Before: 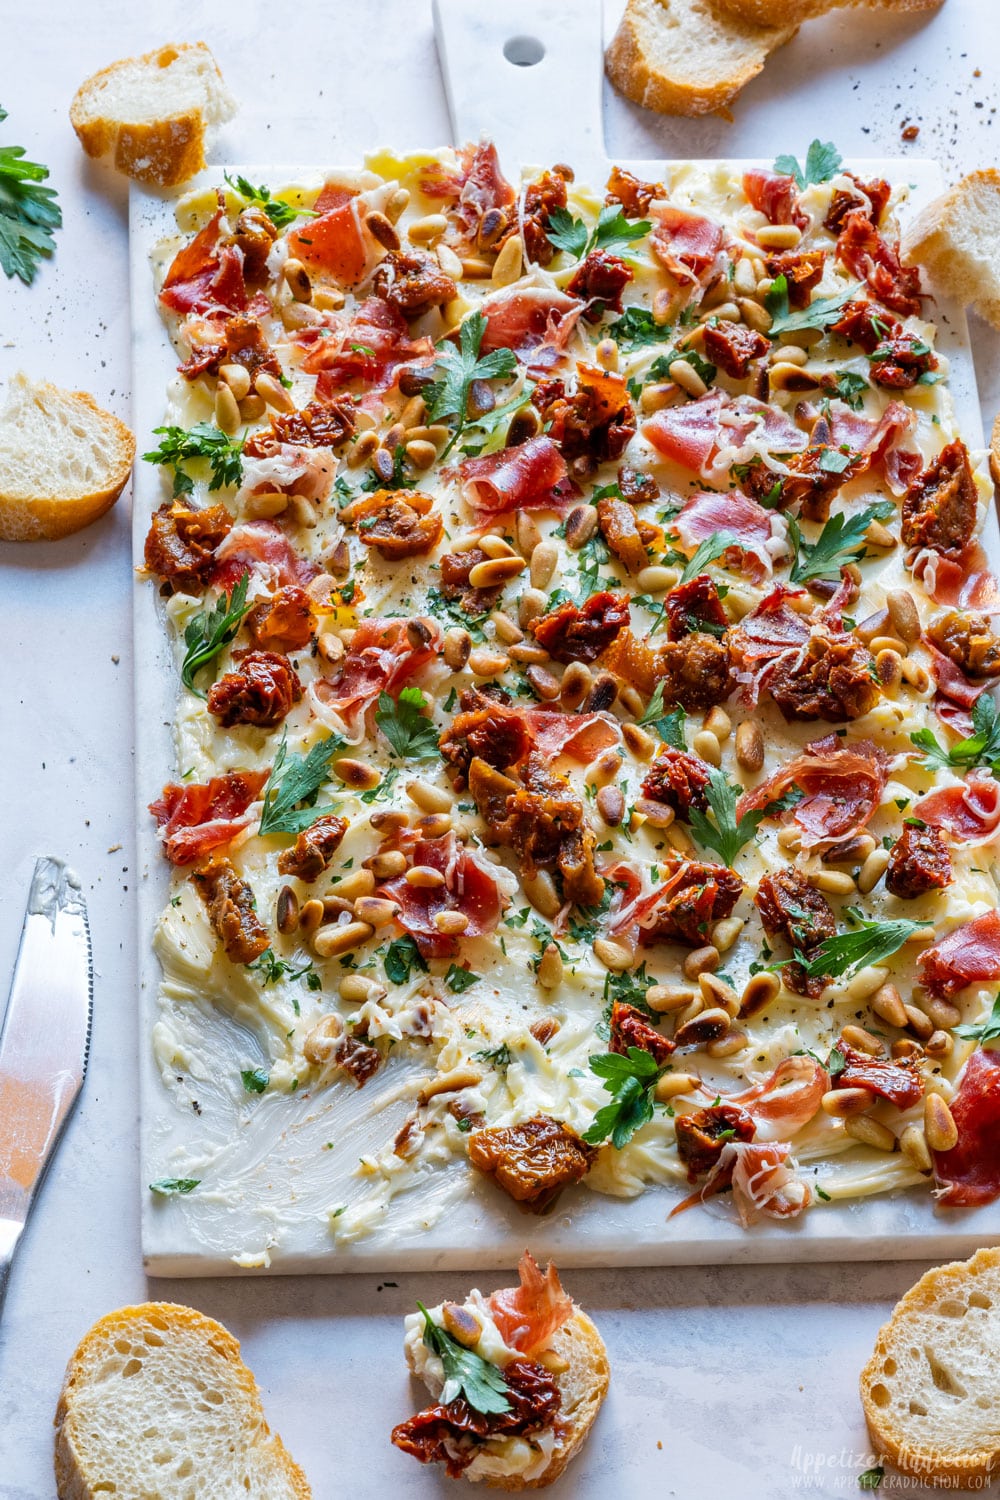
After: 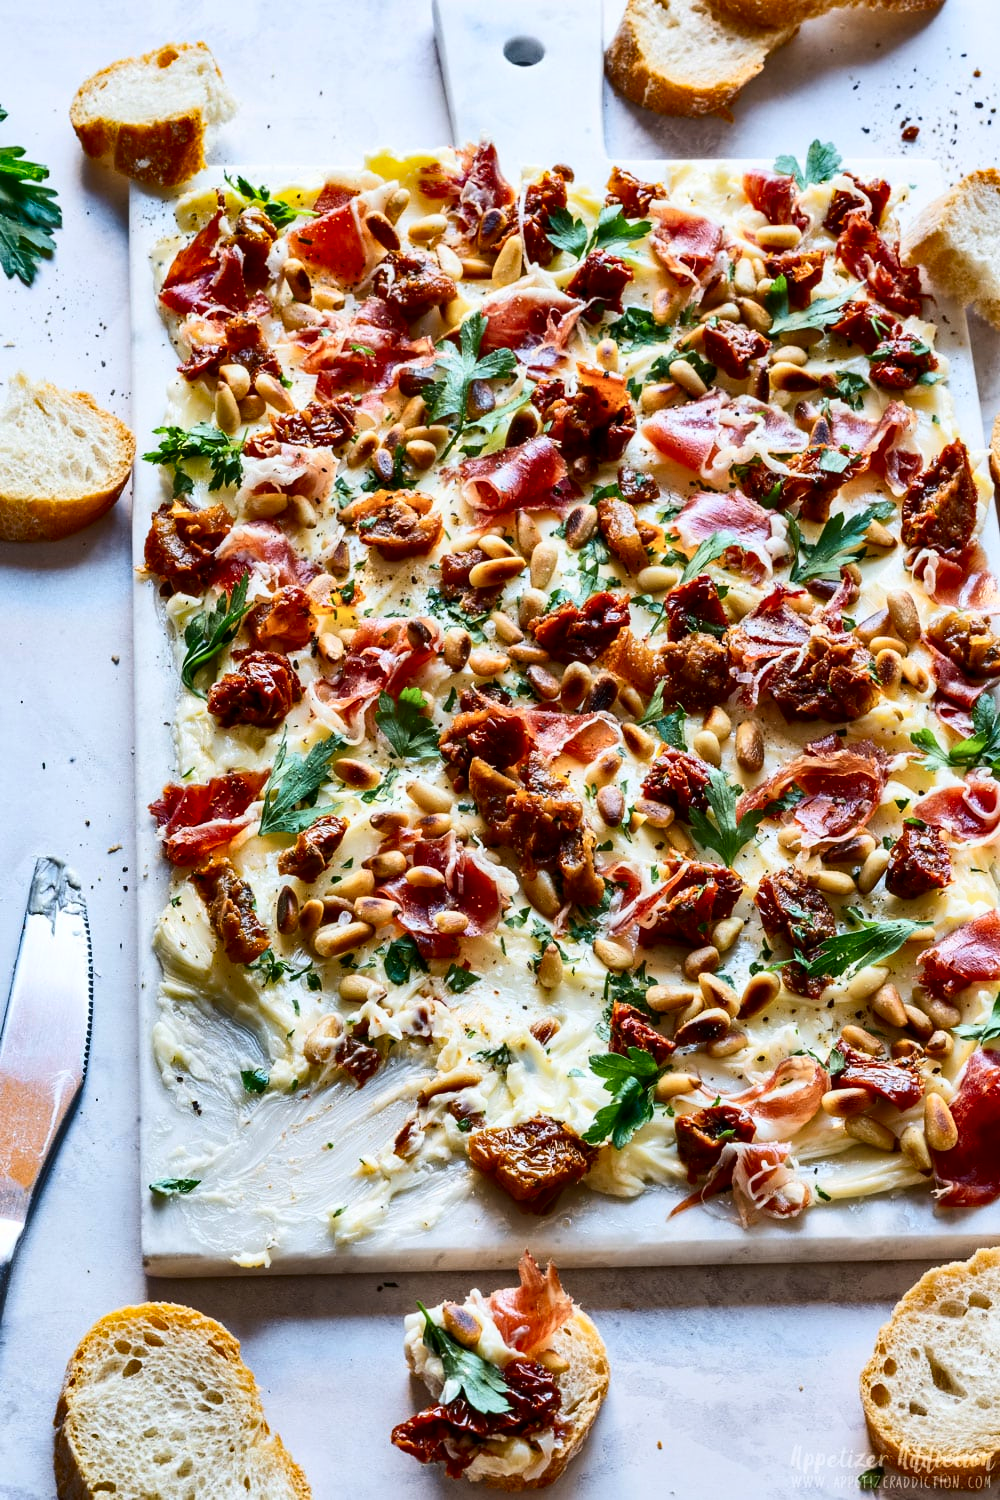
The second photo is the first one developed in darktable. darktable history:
contrast brightness saturation: contrast 0.28
shadows and highlights: shadows 60.31, highlights -60.14, highlights color adjustment 89.78%, soften with gaussian
